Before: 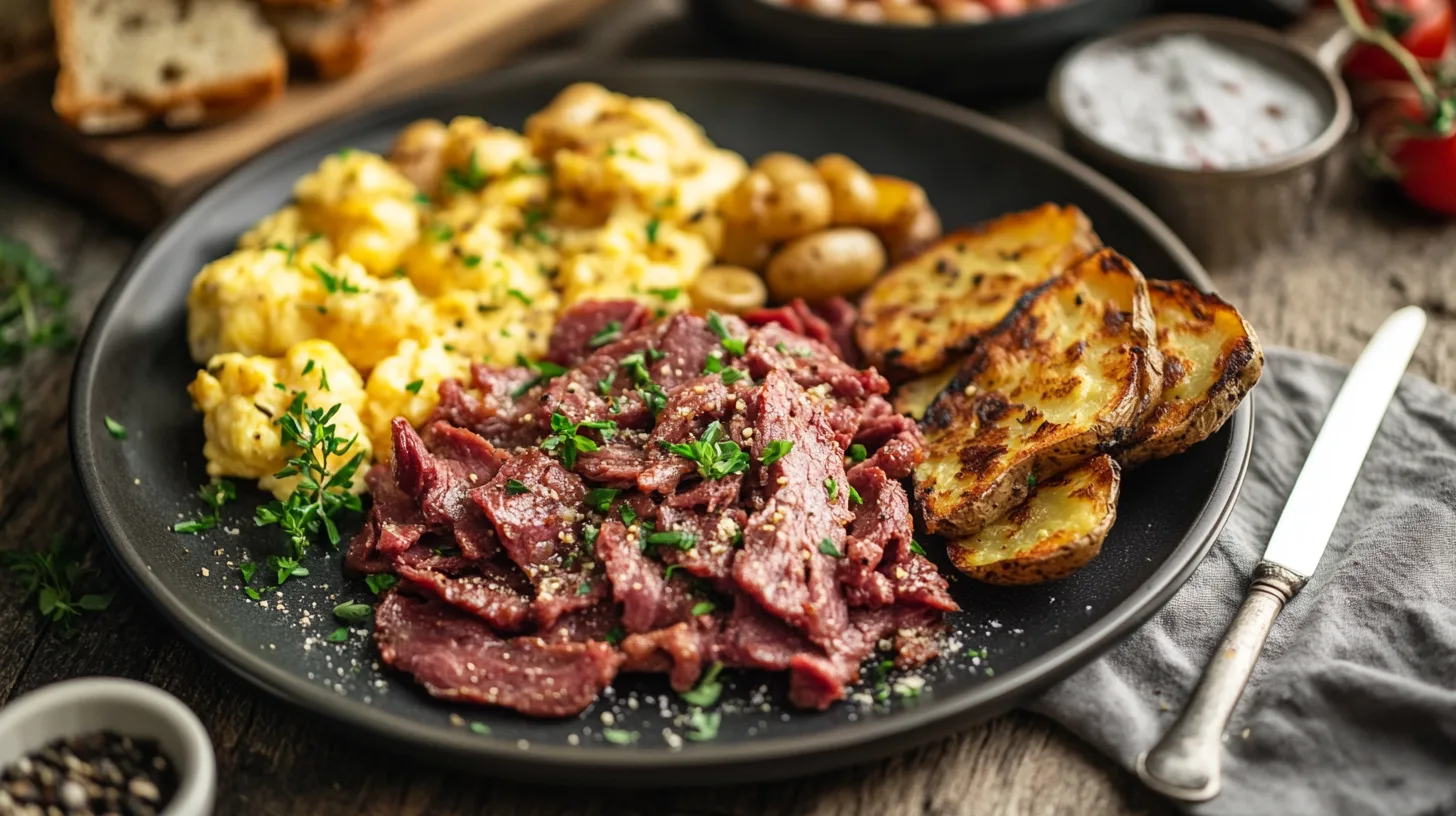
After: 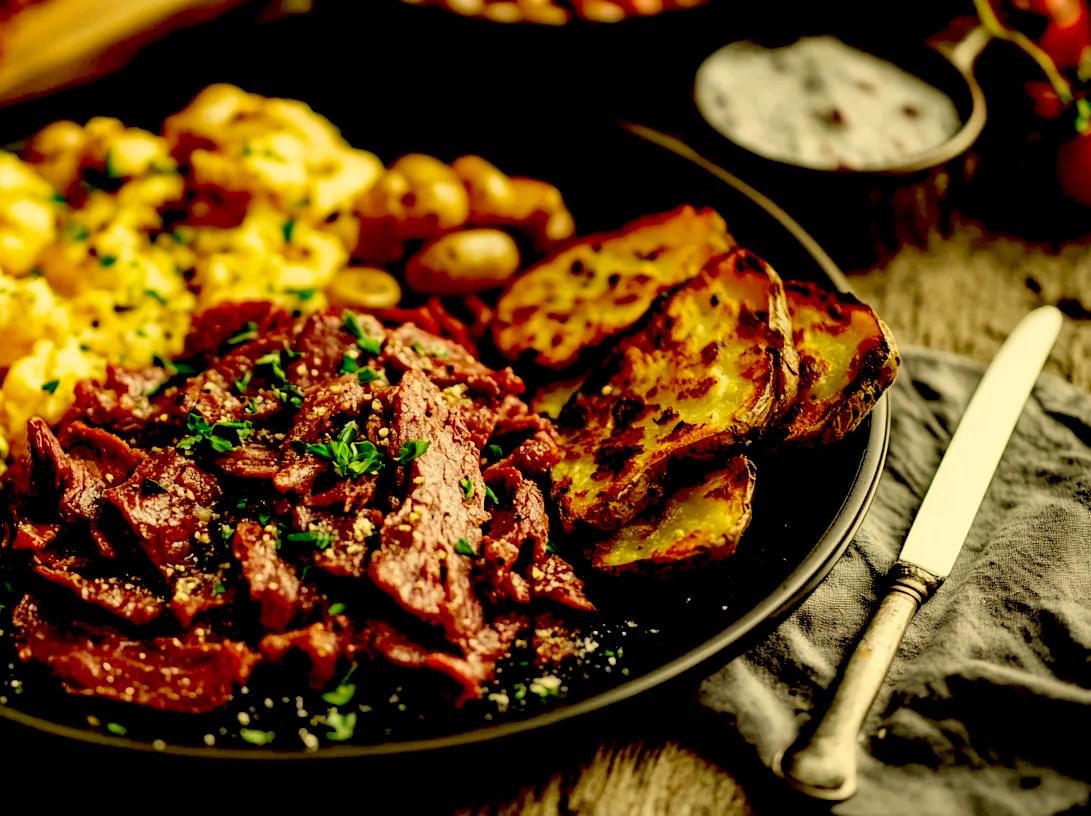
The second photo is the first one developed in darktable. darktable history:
color correction: highlights a* 0.114, highlights b* 29.15, shadows a* -0.297, shadows b* 21.52
exposure: black level correction 0.099, exposure -0.085 EV, compensate highlight preservation false
crop and rotate: left 25.007%
